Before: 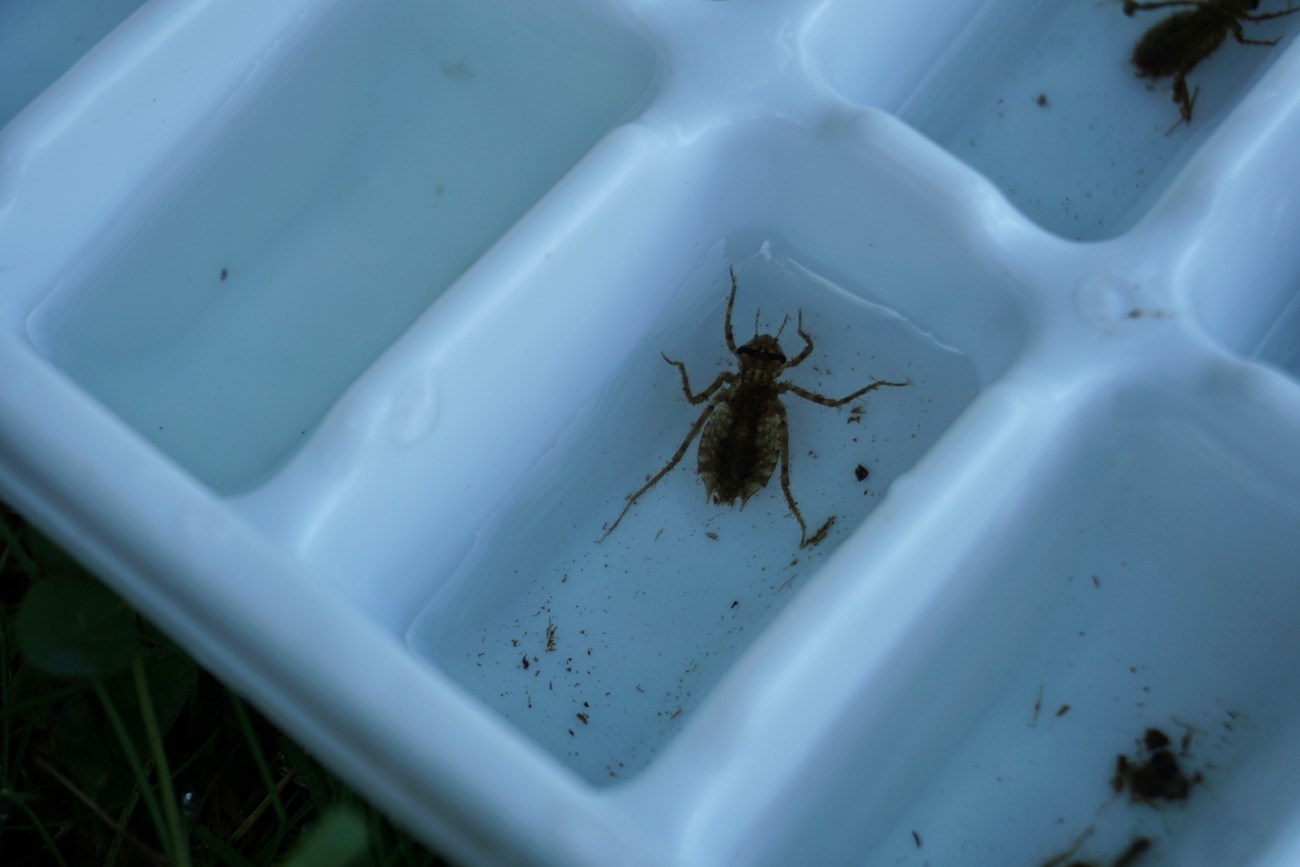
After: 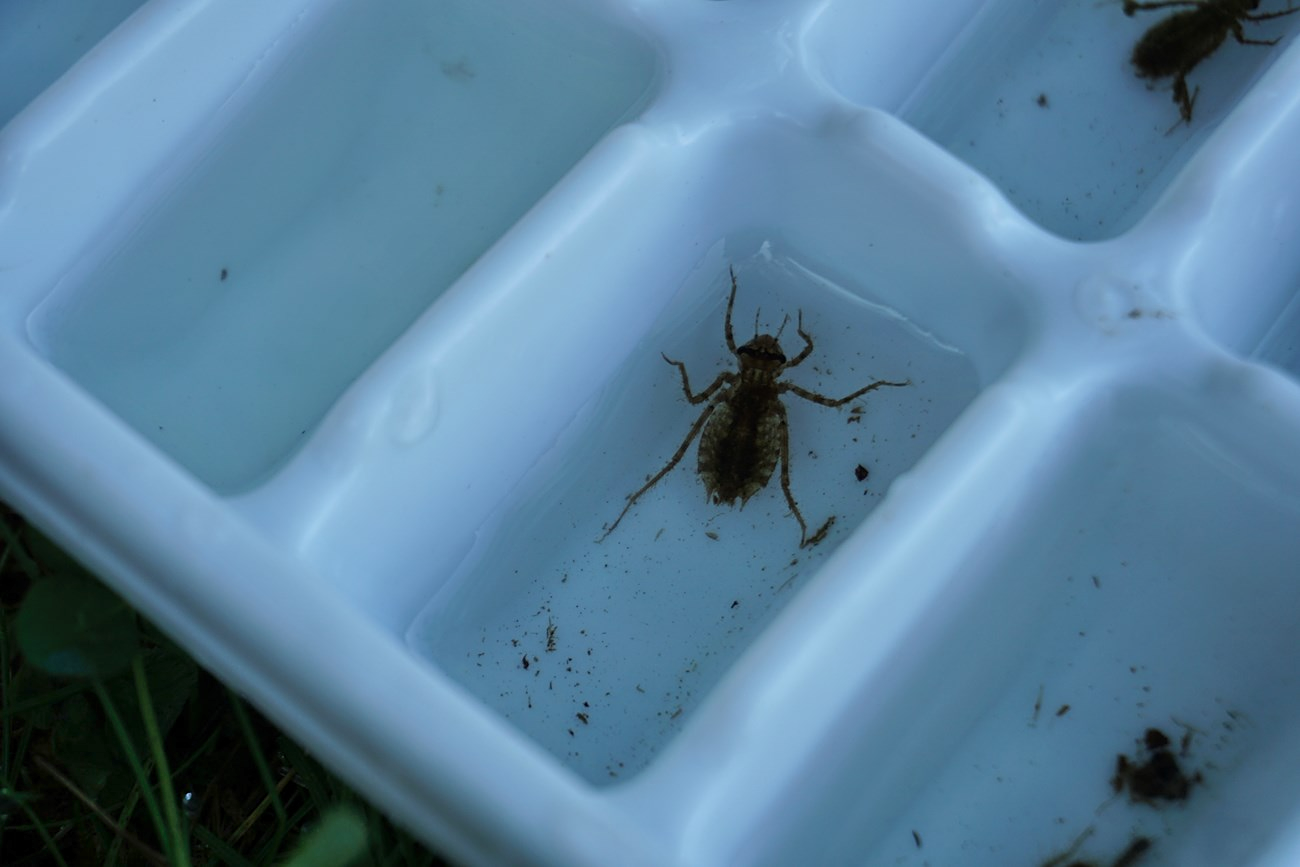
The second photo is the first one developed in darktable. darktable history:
shadows and highlights: low approximation 0.01, soften with gaussian
sharpen: amount 0.21
